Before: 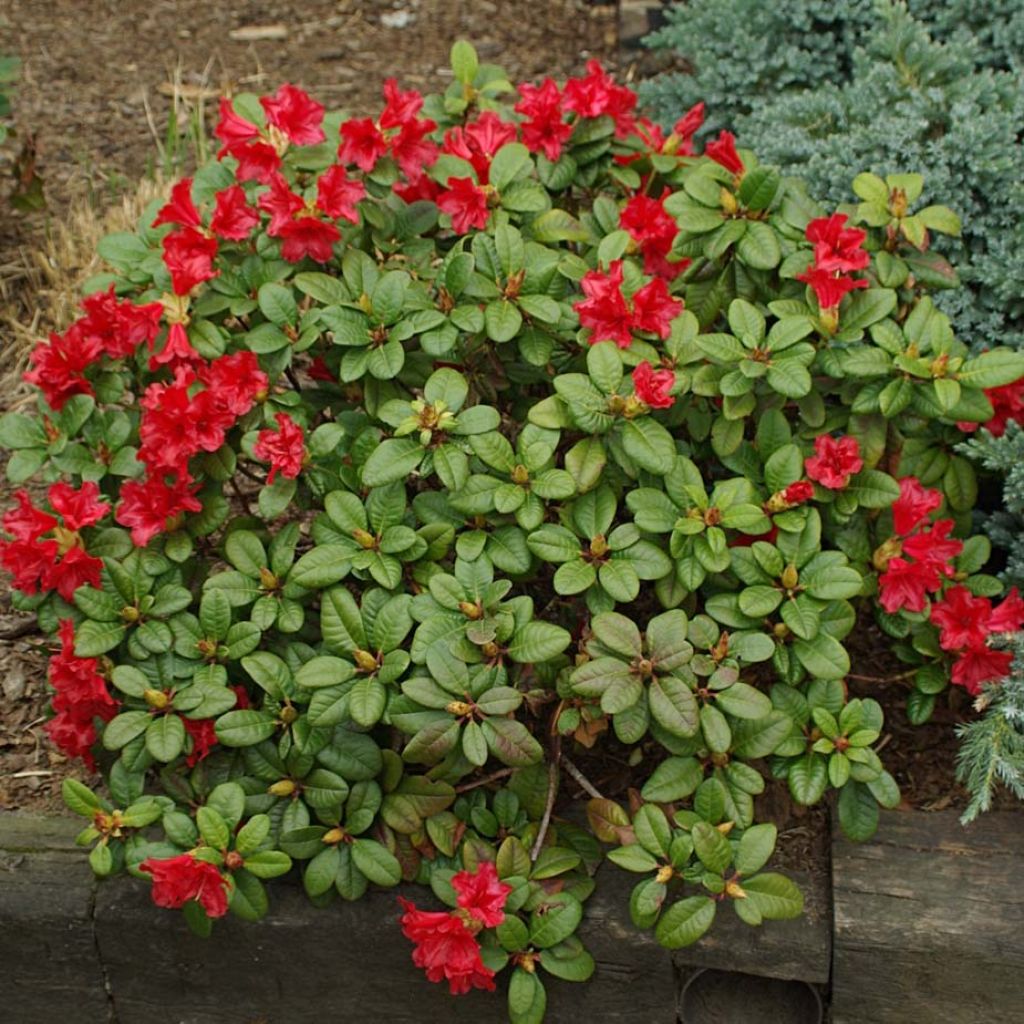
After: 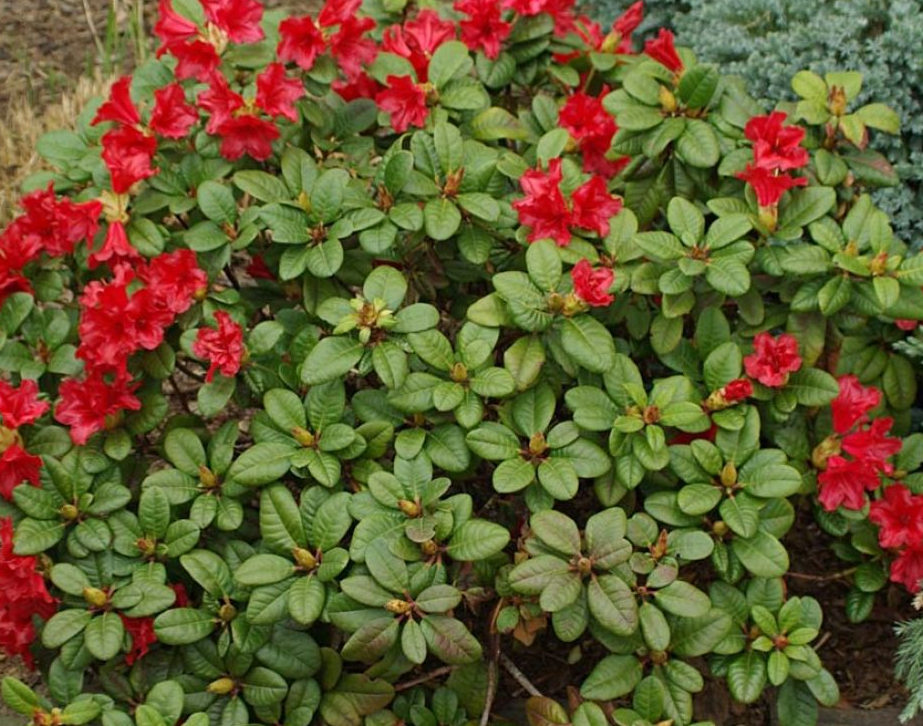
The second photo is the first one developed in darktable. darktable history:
crop: left 6.013%, top 9.979%, right 3.782%, bottom 19.04%
